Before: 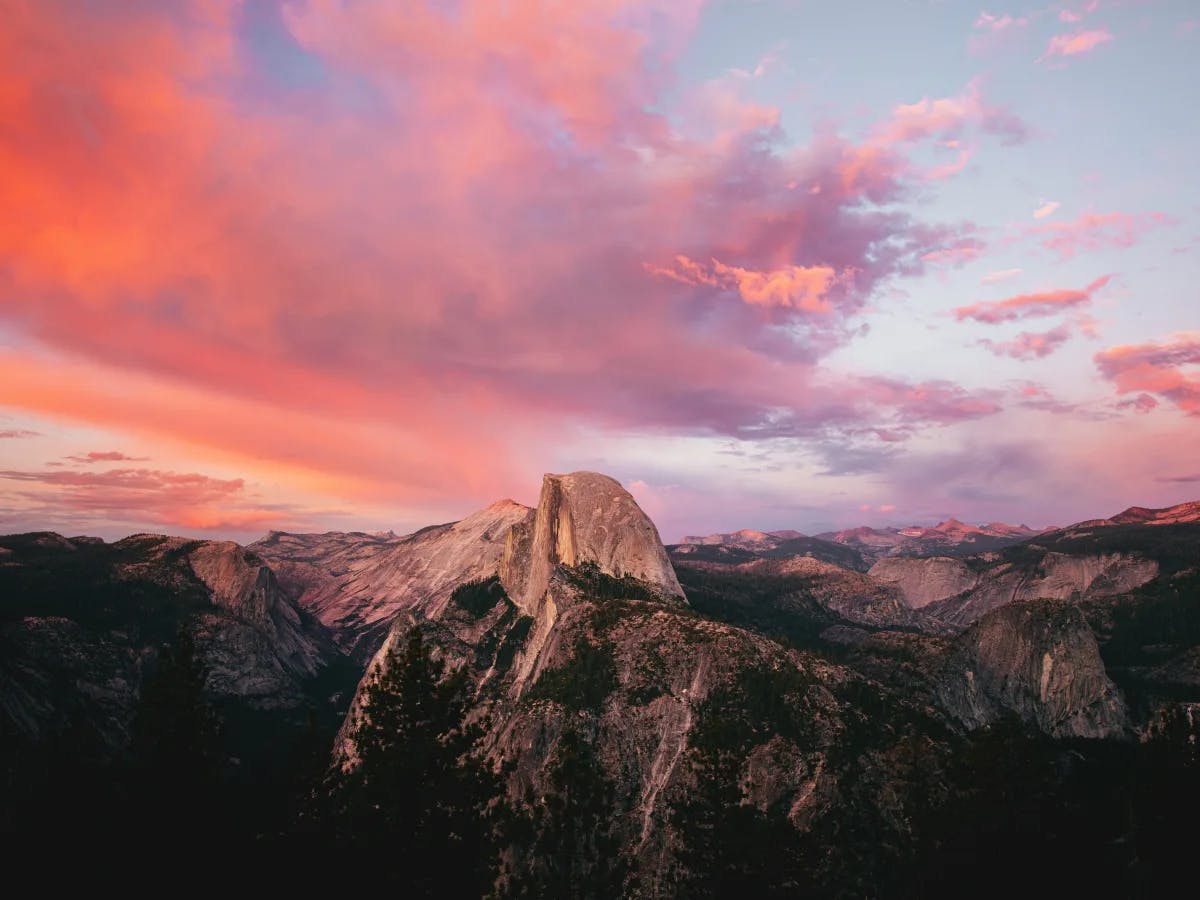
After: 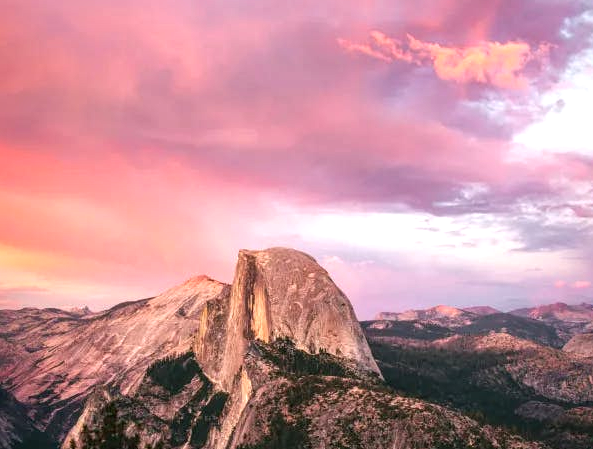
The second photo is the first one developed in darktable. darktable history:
vignetting: fall-off start 75.7%, brightness -0.232, saturation 0.13, width/height ratio 1.088
exposure: exposure 0.643 EV, compensate exposure bias true, compensate highlight preservation false
local contrast: on, module defaults
crop: left 25.428%, top 24.98%, right 25.073%, bottom 25.088%
